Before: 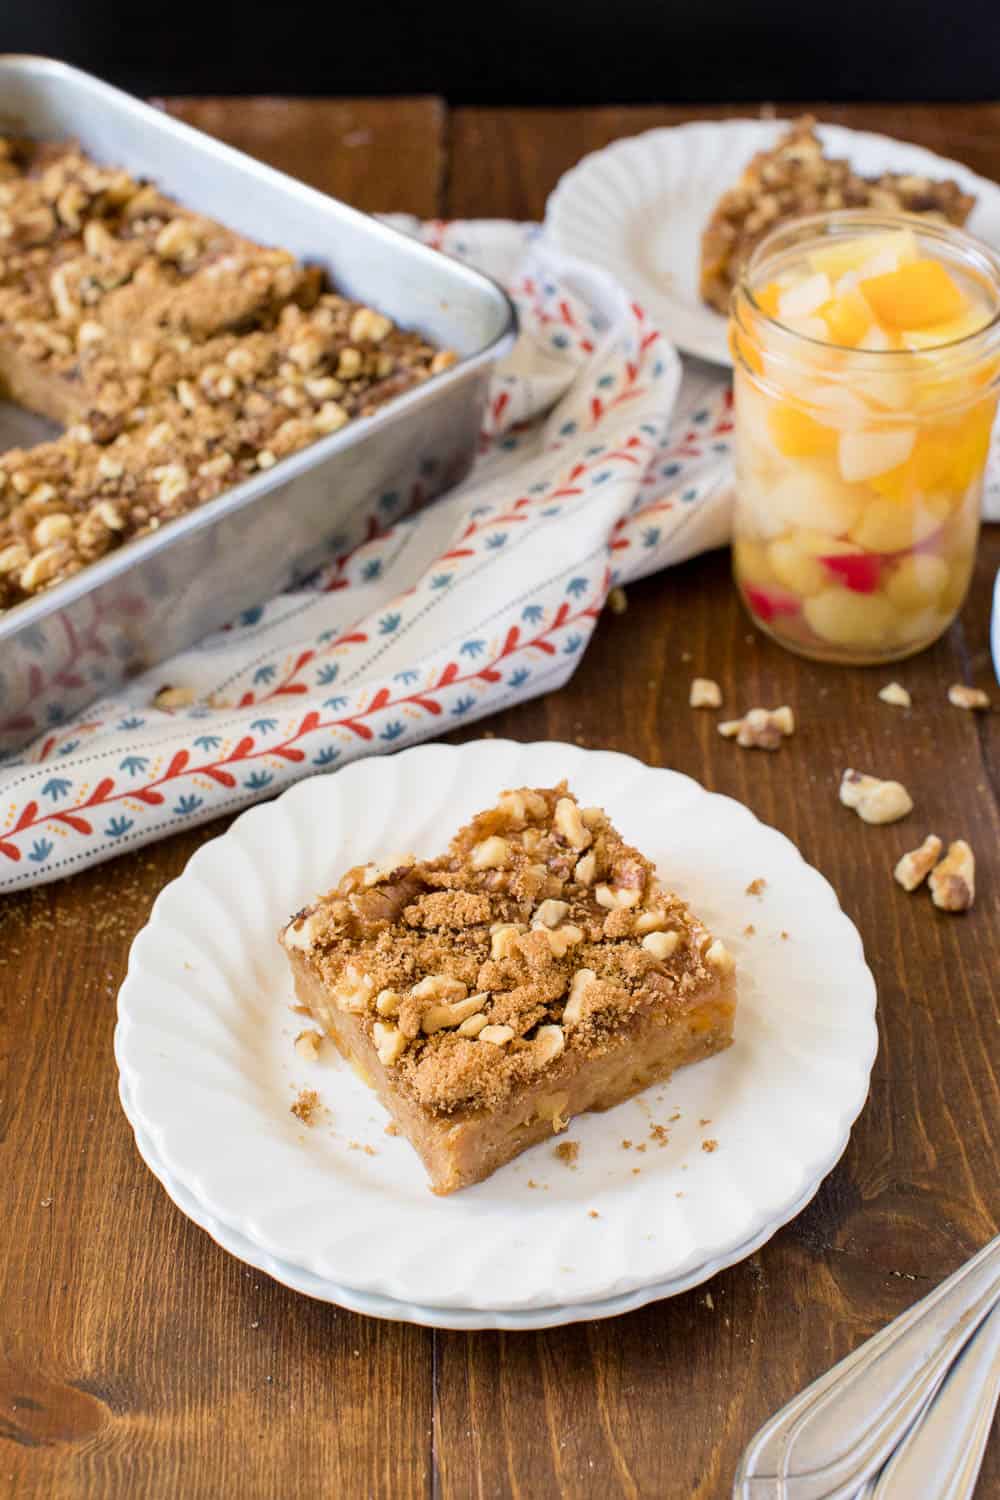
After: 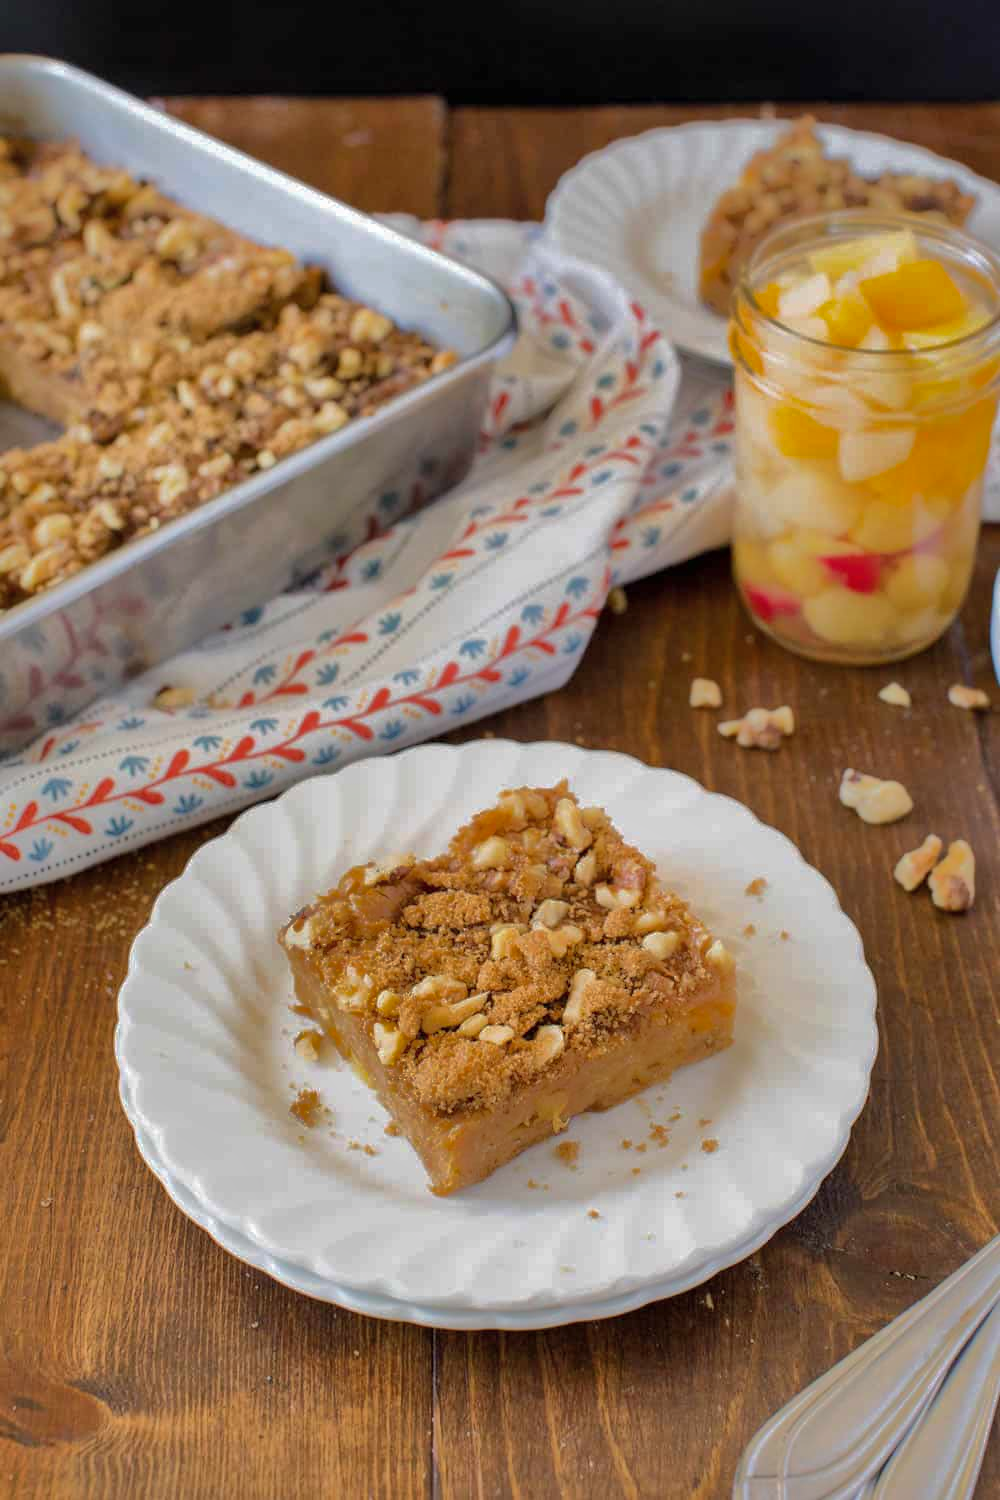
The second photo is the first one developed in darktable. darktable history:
shadows and highlights: shadows 38.33, highlights -75.24
